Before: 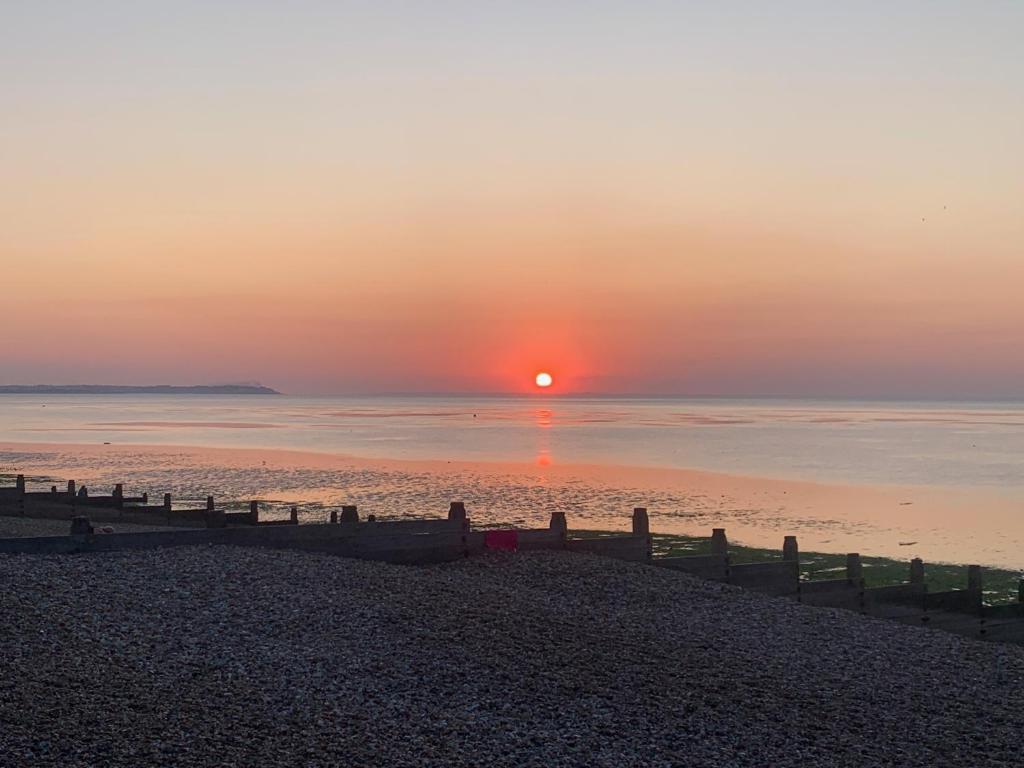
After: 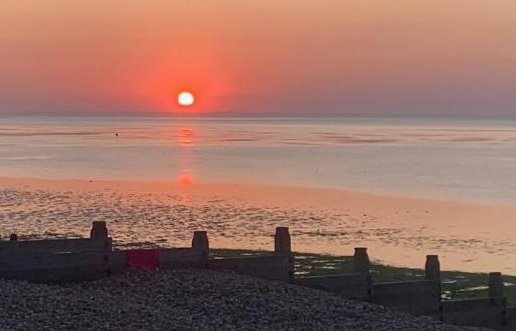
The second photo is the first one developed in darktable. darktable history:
crop: left 35.046%, top 36.699%, right 14.532%, bottom 20.077%
